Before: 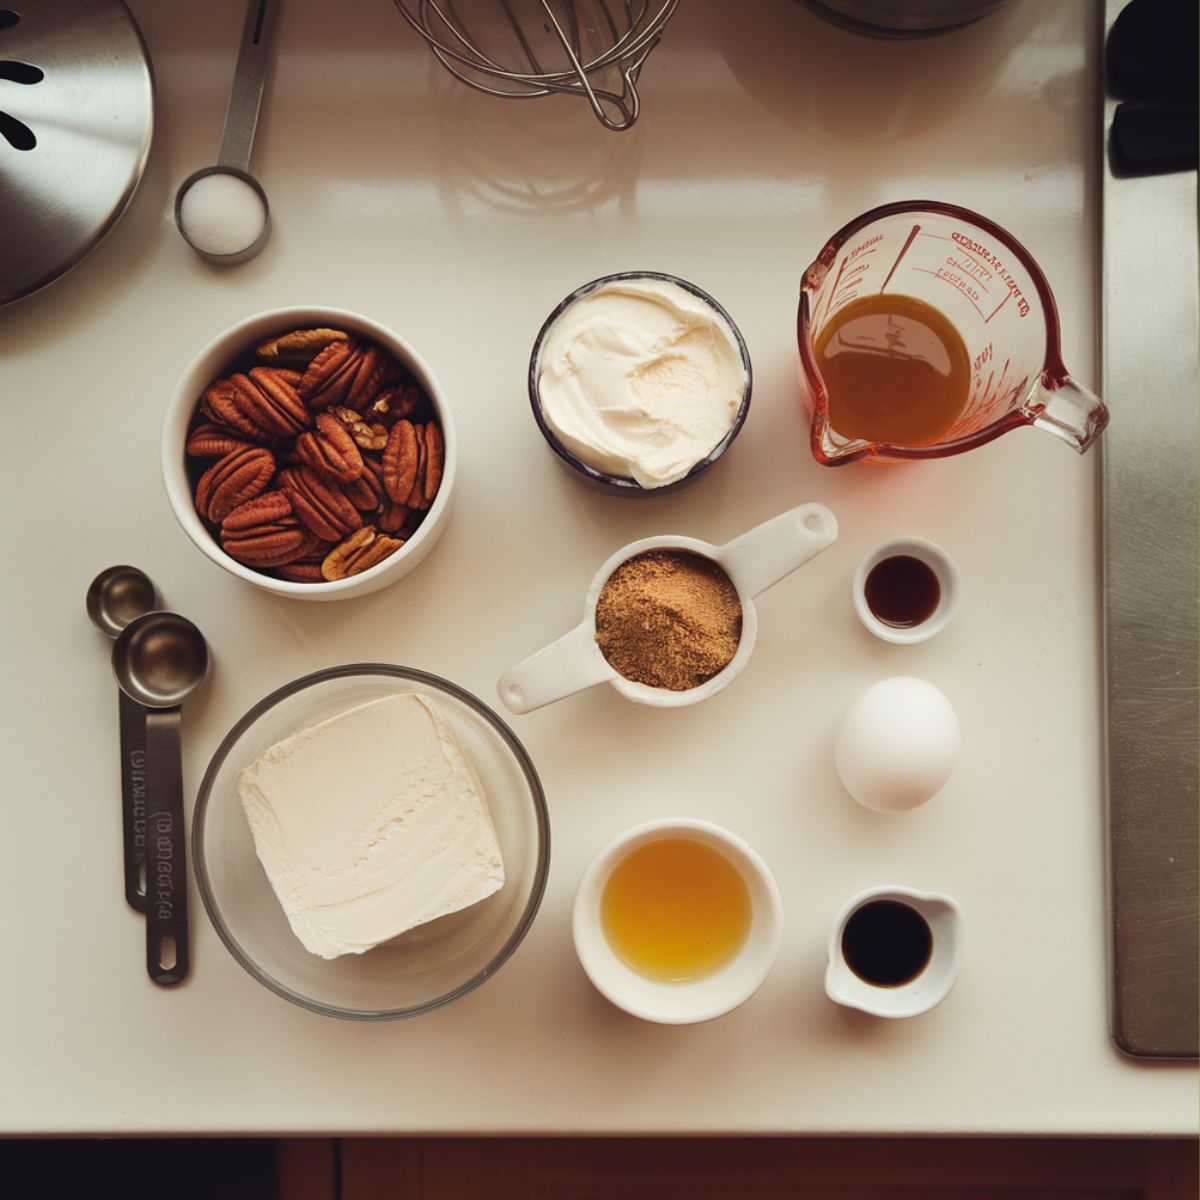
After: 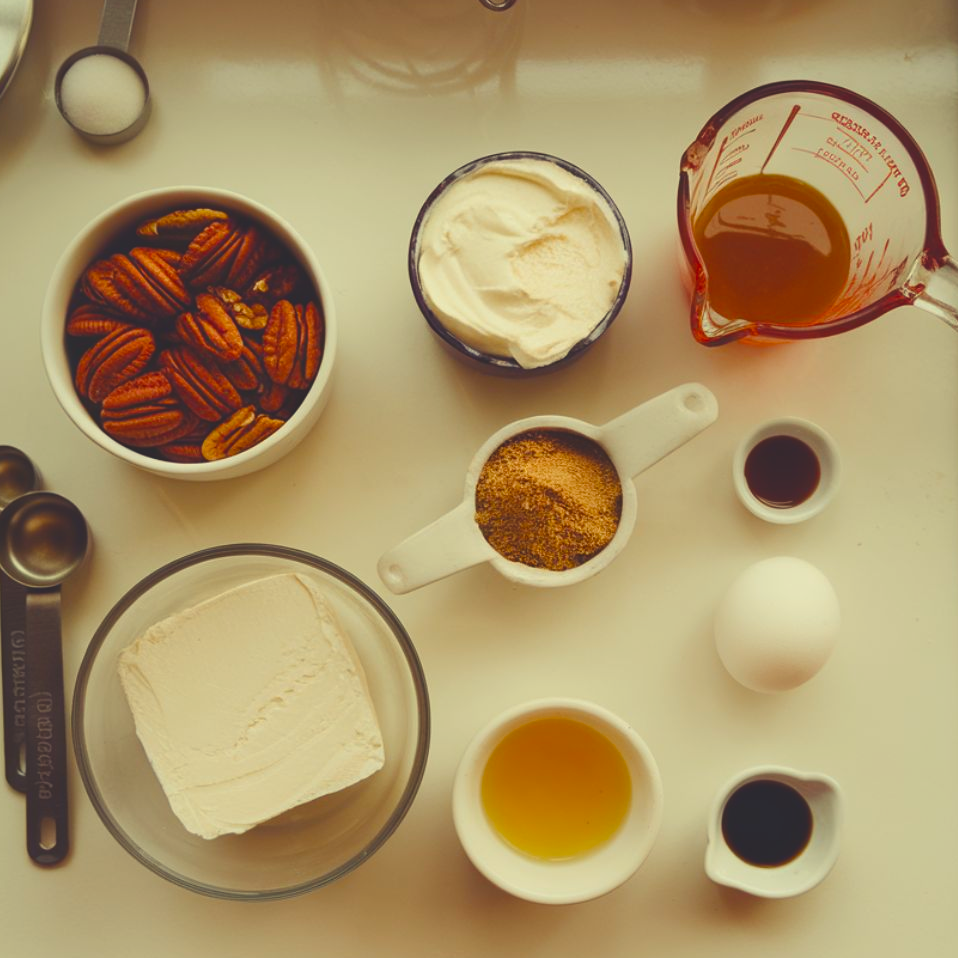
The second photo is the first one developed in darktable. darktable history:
crop and rotate: left 10.071%, top 10.071%, right 10.02%, bottom 10.02%
color correction: highlights a* -5.94, highlights b* 11.19
exposure: black level correction -0.014, exposure -0.193 EV, compensate highlight preservation false
color balance rgb: shadows lift › chroma 3%, shadows lift › hue 280.8°, power › hue 330°, highlights gain › chroma 3%, highlights gain › hue 75.6°, global offset › luminance 0.7%, perceptual saturation grading › global saturation 20%, perceptual saturation grading › highlights -25%, perceptual saturation grading › shadows 50%, global vibrance 20.33%
